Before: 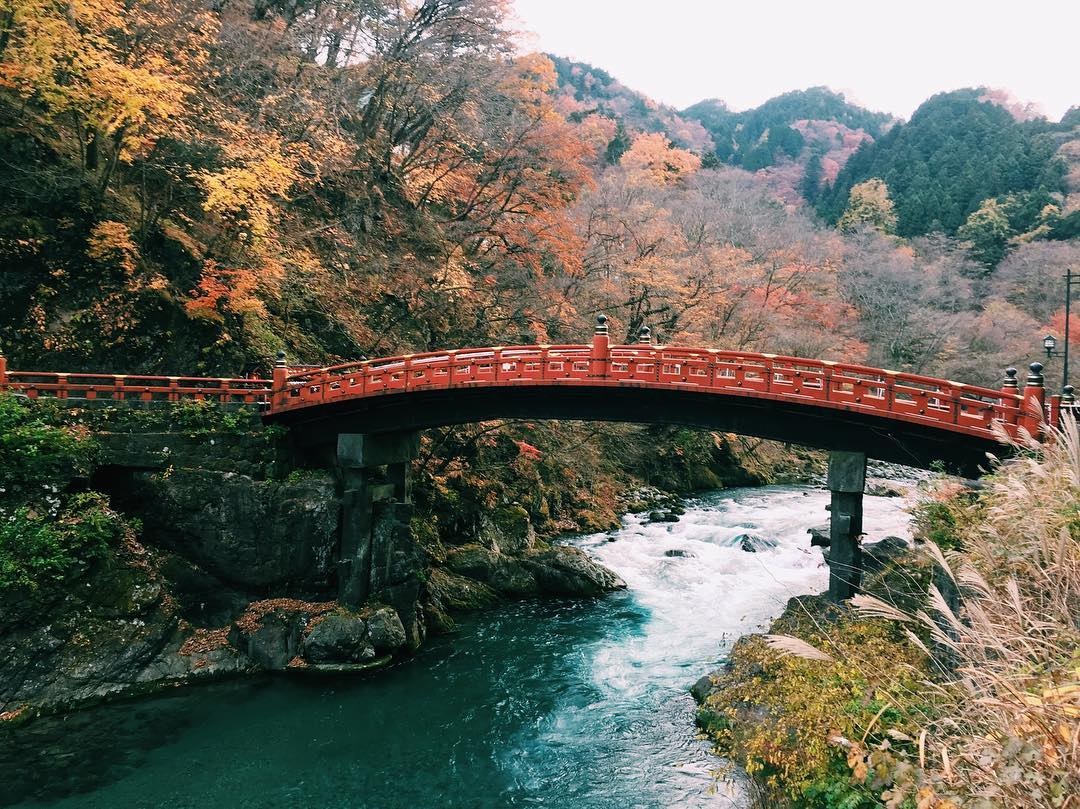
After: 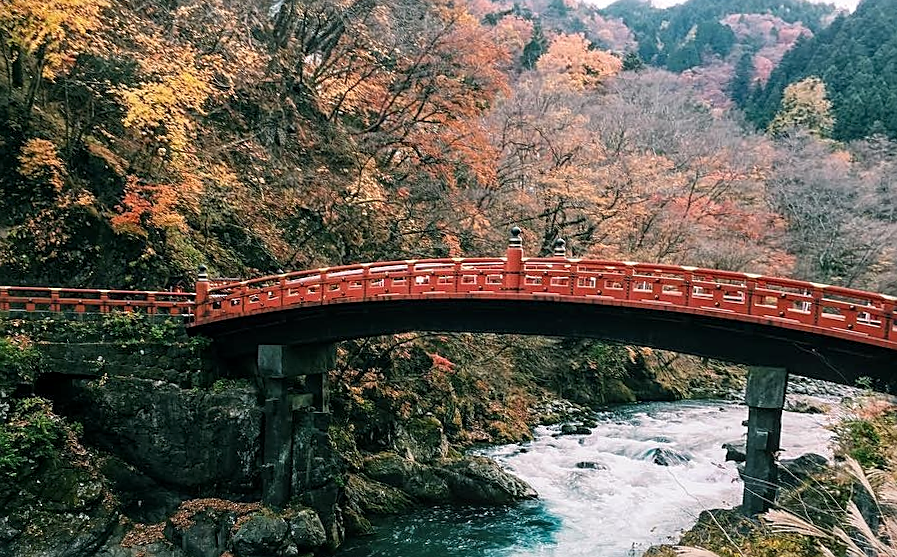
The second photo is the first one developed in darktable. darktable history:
local contrast: on, module defaults
crop and rotate: left 2.425%, top 11.305%, right 9.6%, bottom 15.08%
sharpen: on, module defaults
rotate and perspective: rotation 0.062°, lens shift (vertical) 0.115, lens shift (horizontal) -0.133, crop left 0.047, crop right 0.94, crop top 0.061, crop bottom 0.94
